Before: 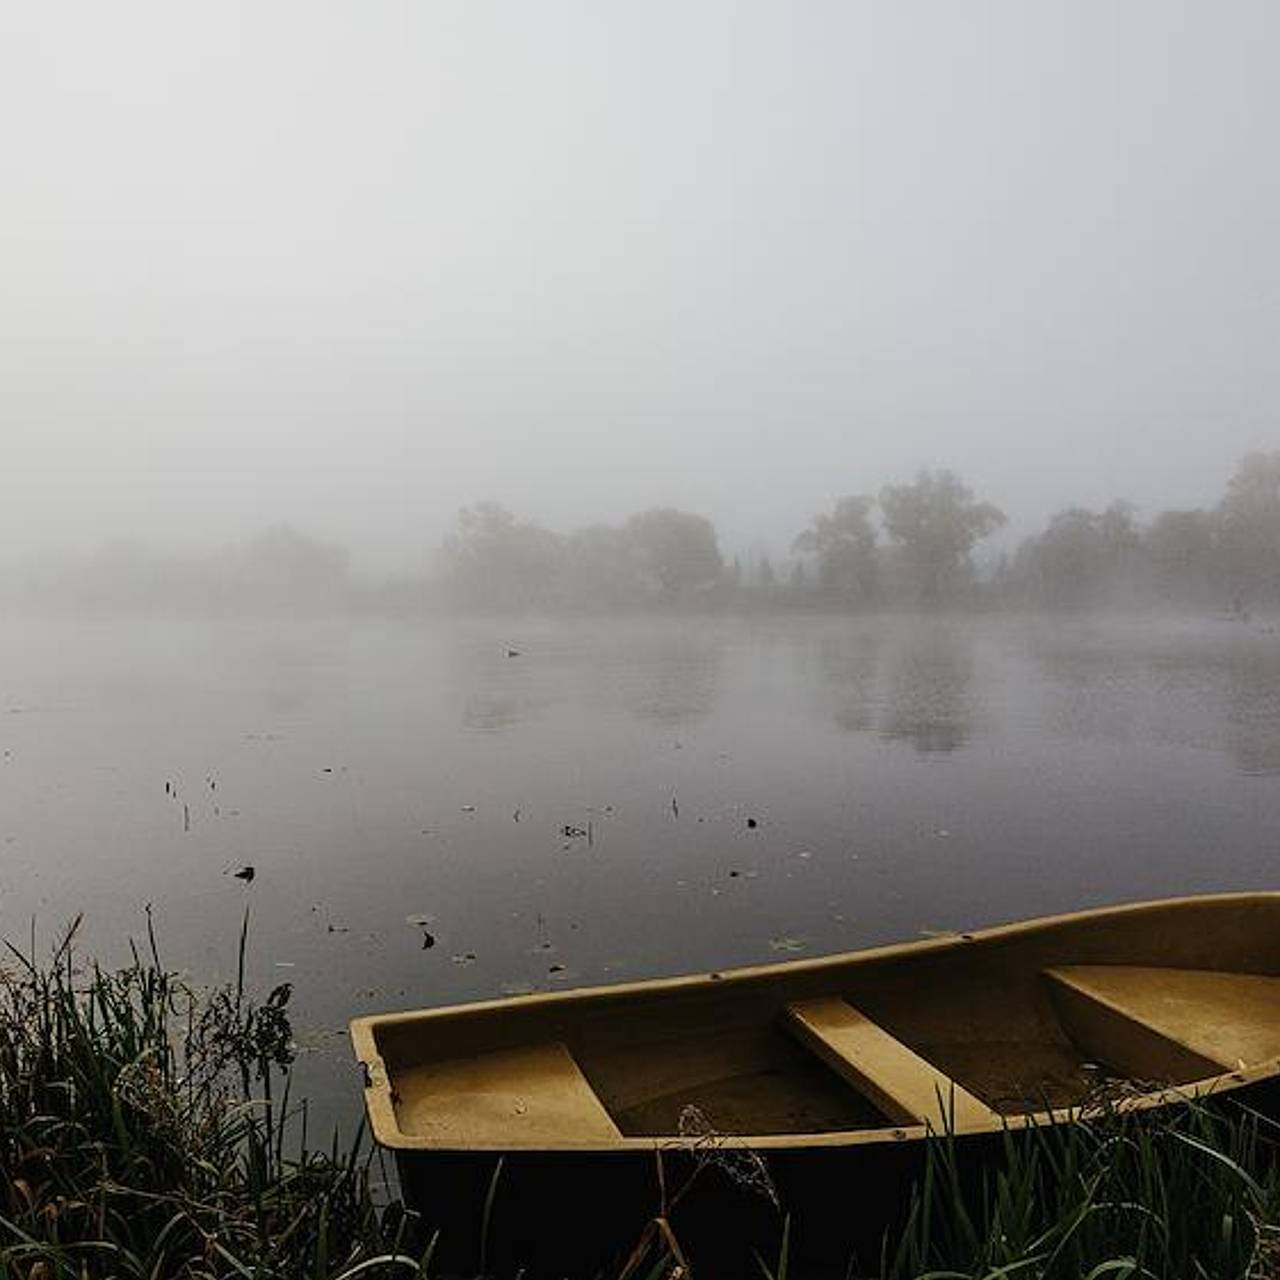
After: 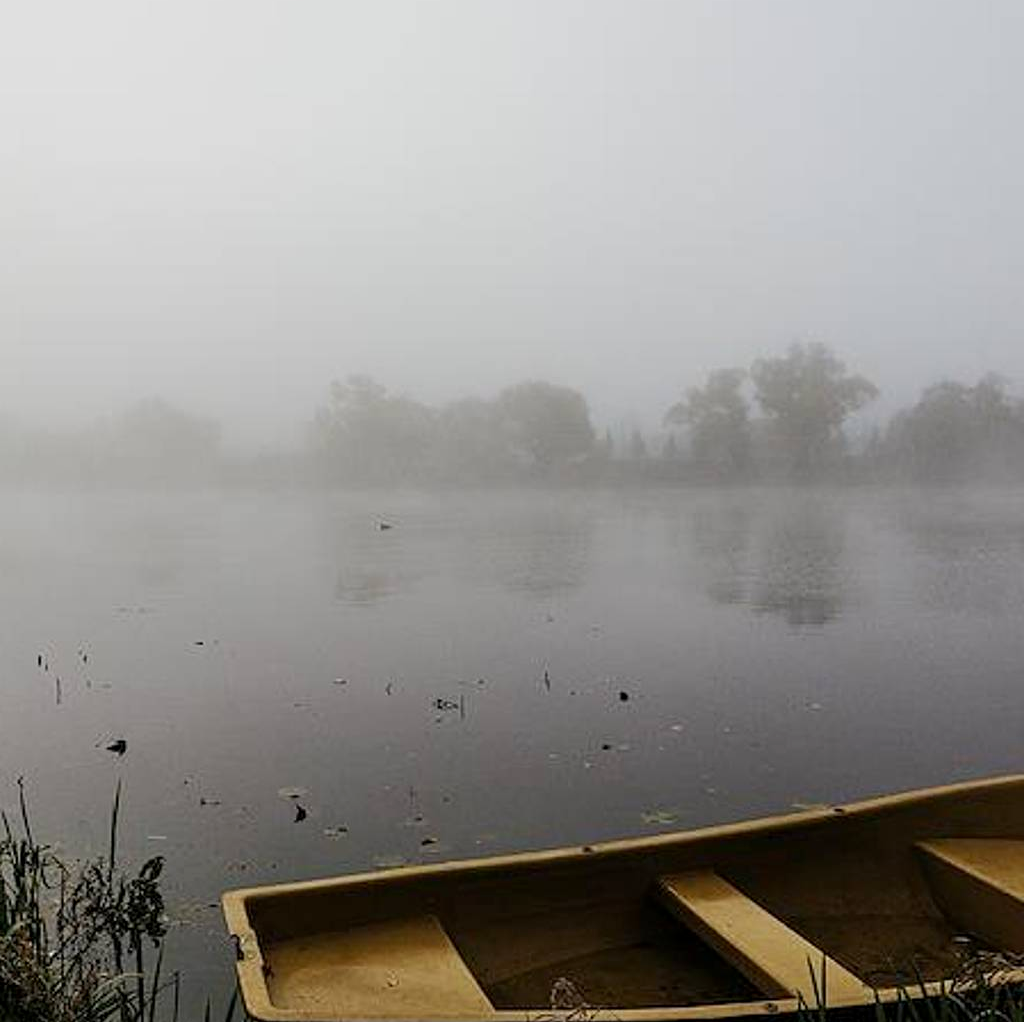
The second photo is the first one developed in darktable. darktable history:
crop and rotate: left 10.06%, top 9.993%, right 9.87%, bottom 10.163%
exposure: black level correction 0.001, compensate highlight preservation false
